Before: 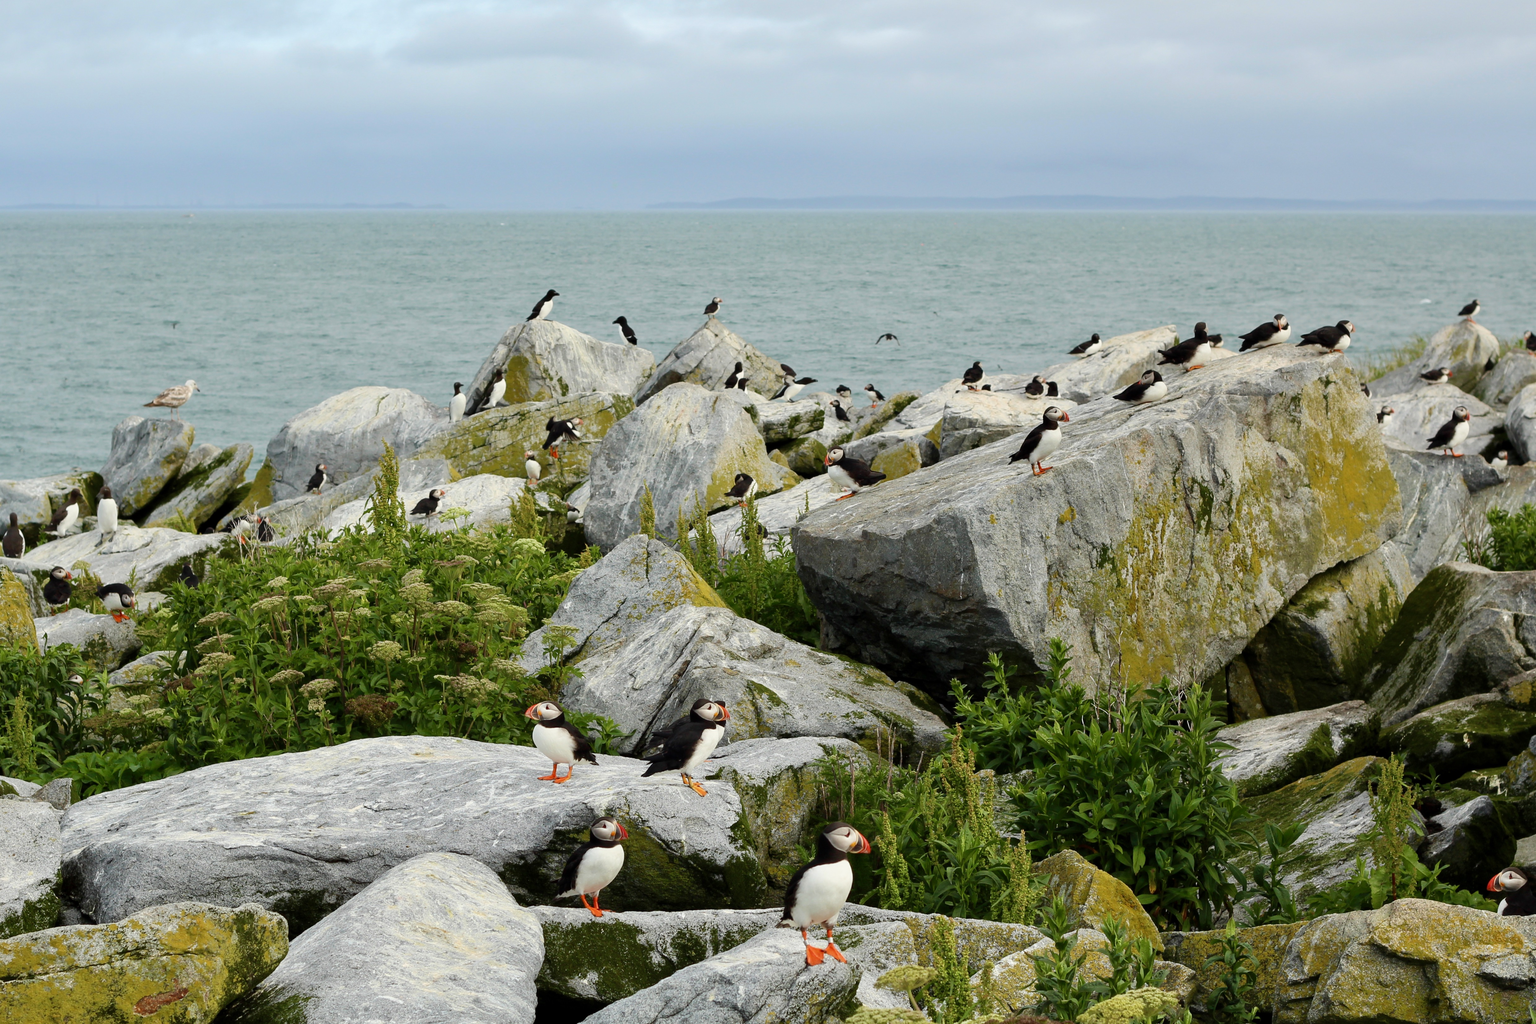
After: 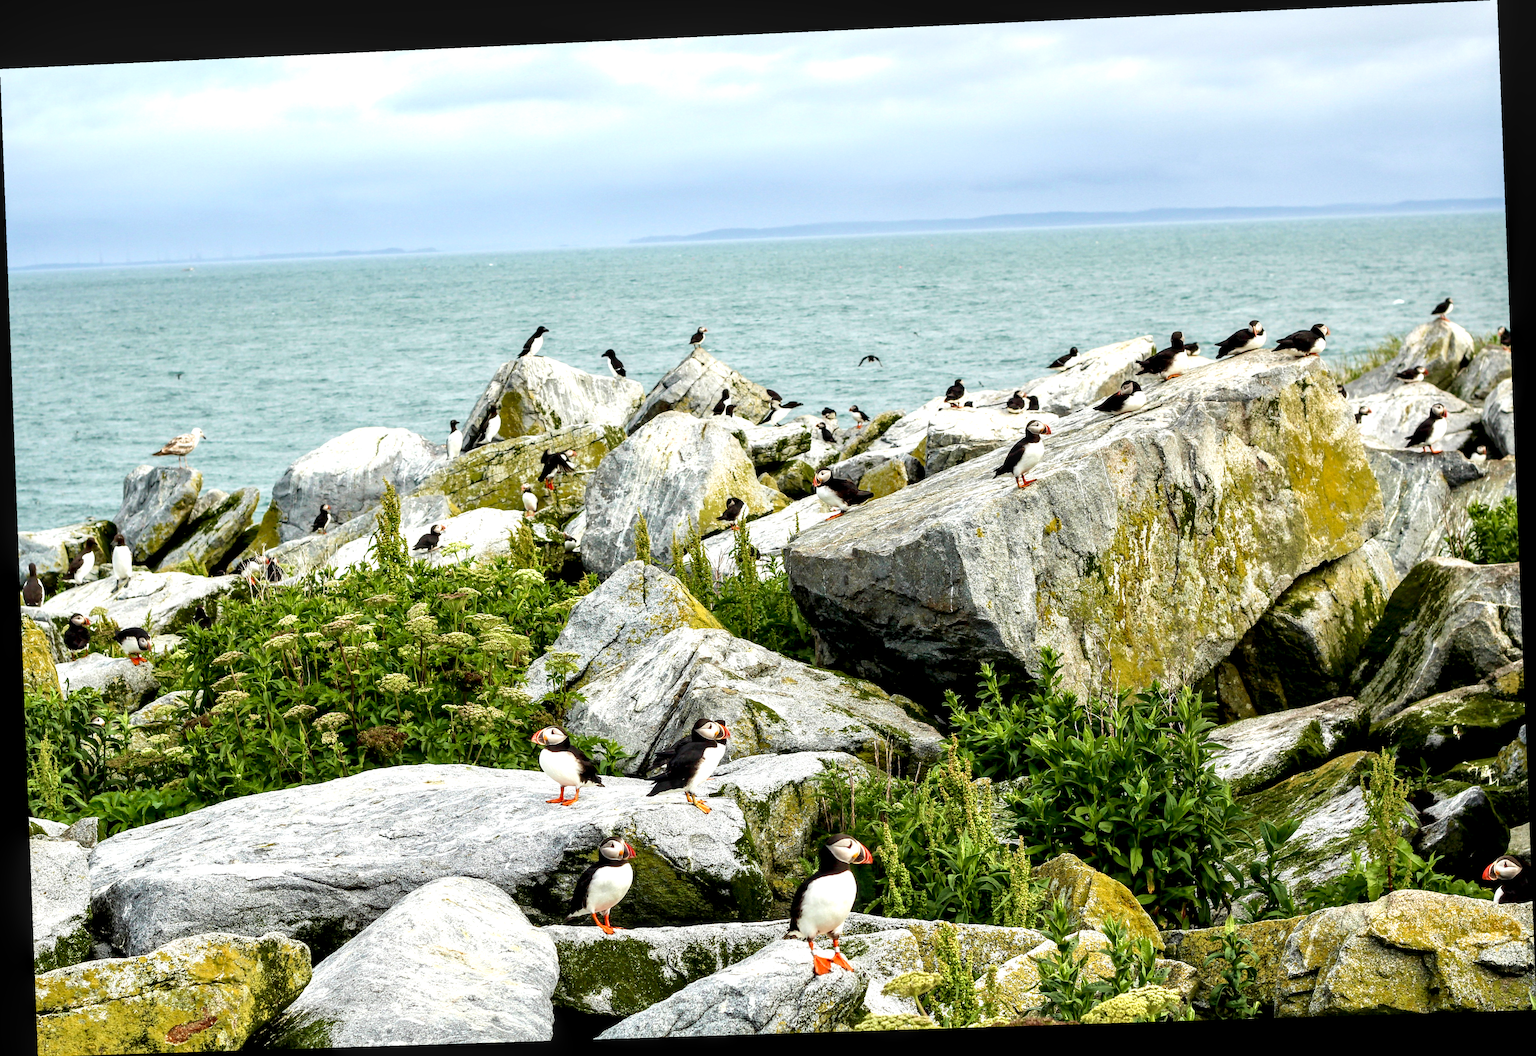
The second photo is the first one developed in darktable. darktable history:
exposure: exposure 0.781 EV, compensate highlight preservation false
local contrast: detail 160%
rotate and perspective: rotation -2.22°, lens shift (horizontal) -0.022, automatic cropping off
velvia: on, module defaults
